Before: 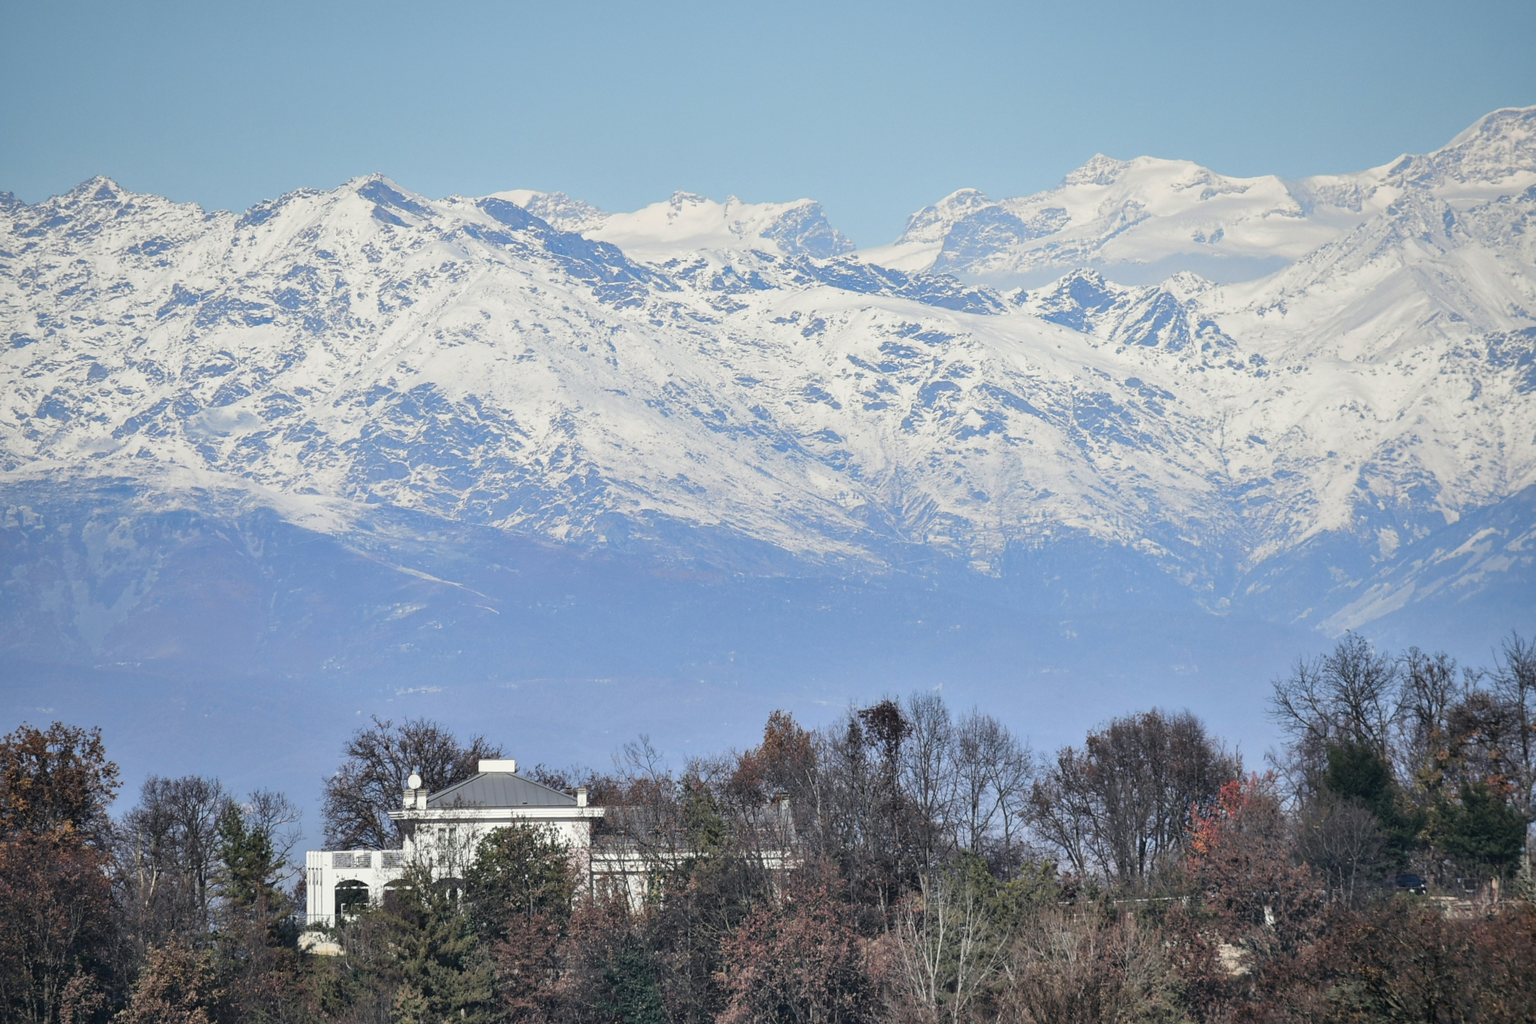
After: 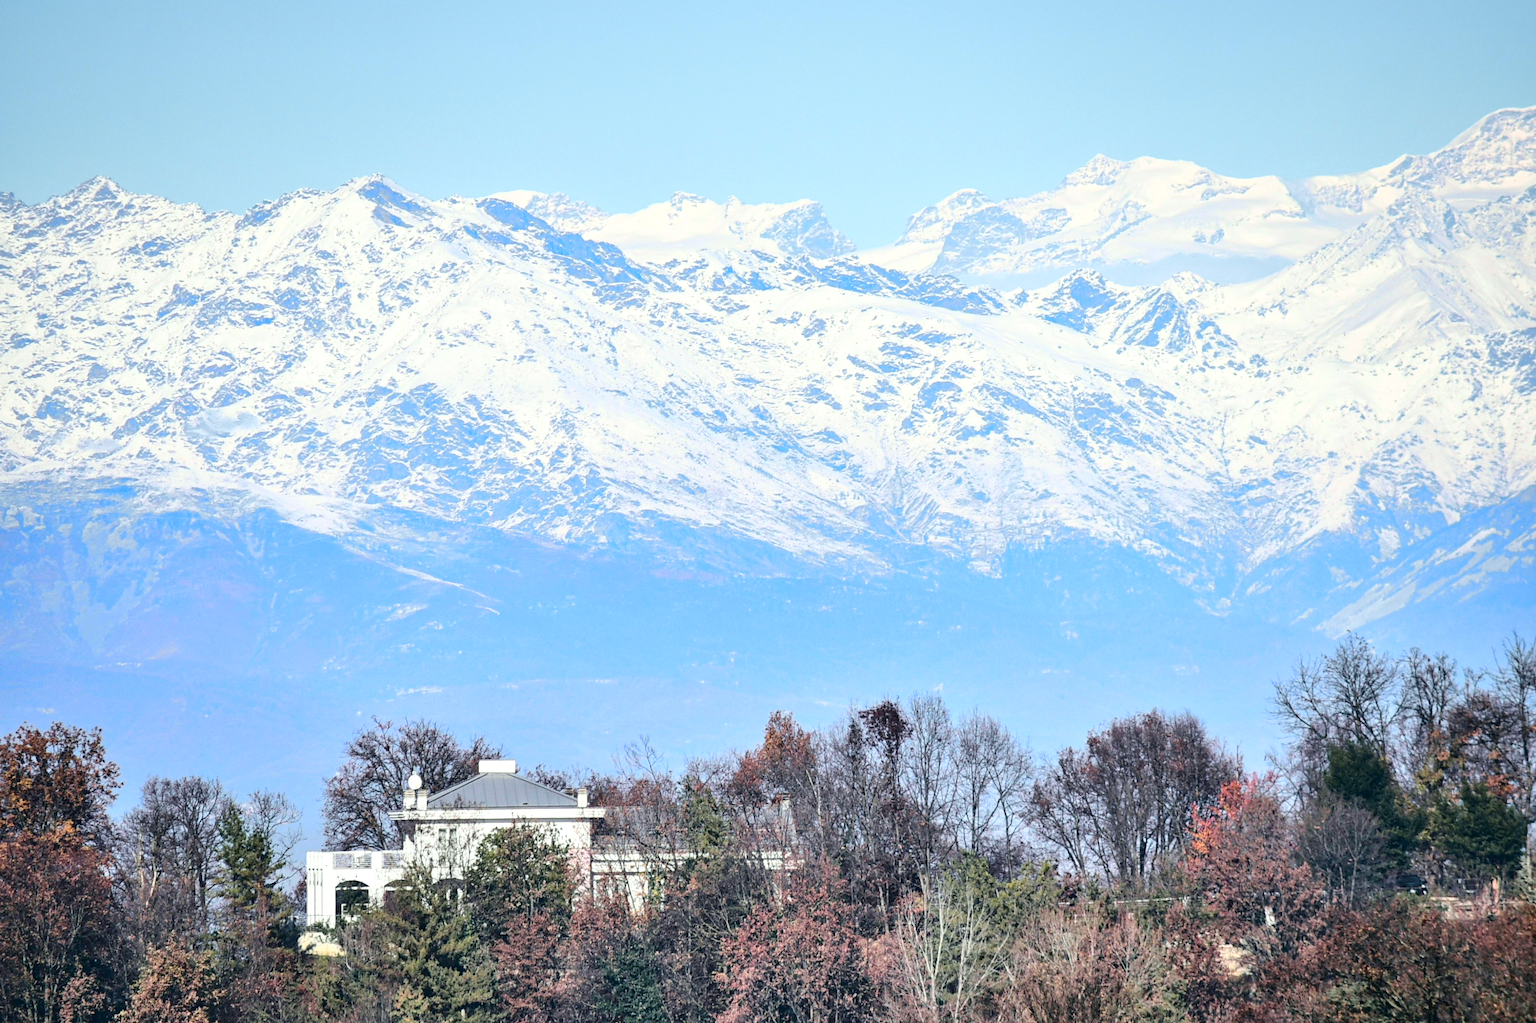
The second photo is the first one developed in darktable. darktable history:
tone curve: curves: ch0 [(0, 0.023) (0.087, 0.065) (0.184, 0.168) (0.45, 0.54) (0.57, 0.683) (0.722, 0.825) (0.877, 0.948) (1, 1)]; ch1 [(0, 0) (0.388, 0.369) (0.44, 0.44) (0.489, 0.481) (0.534, 0.551) (0.657, 0.659) (1, 1)]; ch2 [(0, 0) (0.353, 0.317) (0.408, 0.427) (0.472, 0.46) (0.5, 0.496) (0.537, 0.539) (0.576, 0.592) (0.625, 0.631) (1, 1)], color space Lab, independent channels, preserve colors none
color balance rgb: perceptual saturation grading › global saturation 0.843%, perceptual brilliance grading › global brilliance 9.738%, perceptual brilliance grading › shadows 15.353%, global vibrance 14.672%
haze removal: compatibility mode true, adaptive false
